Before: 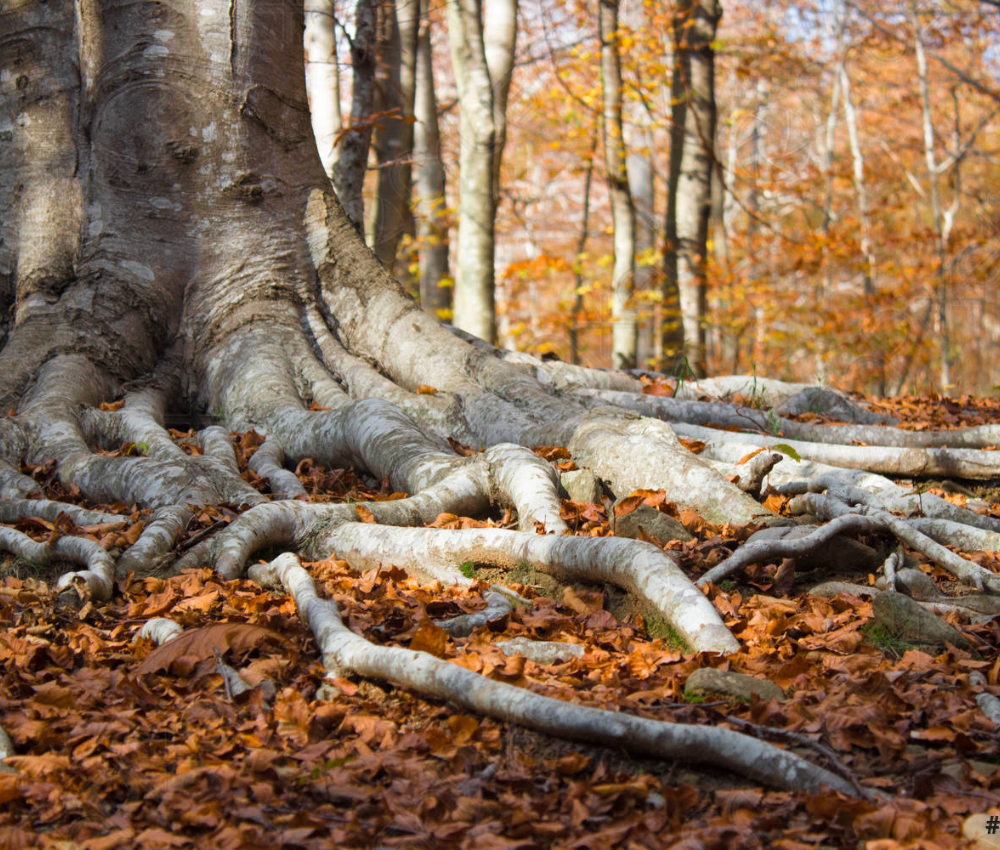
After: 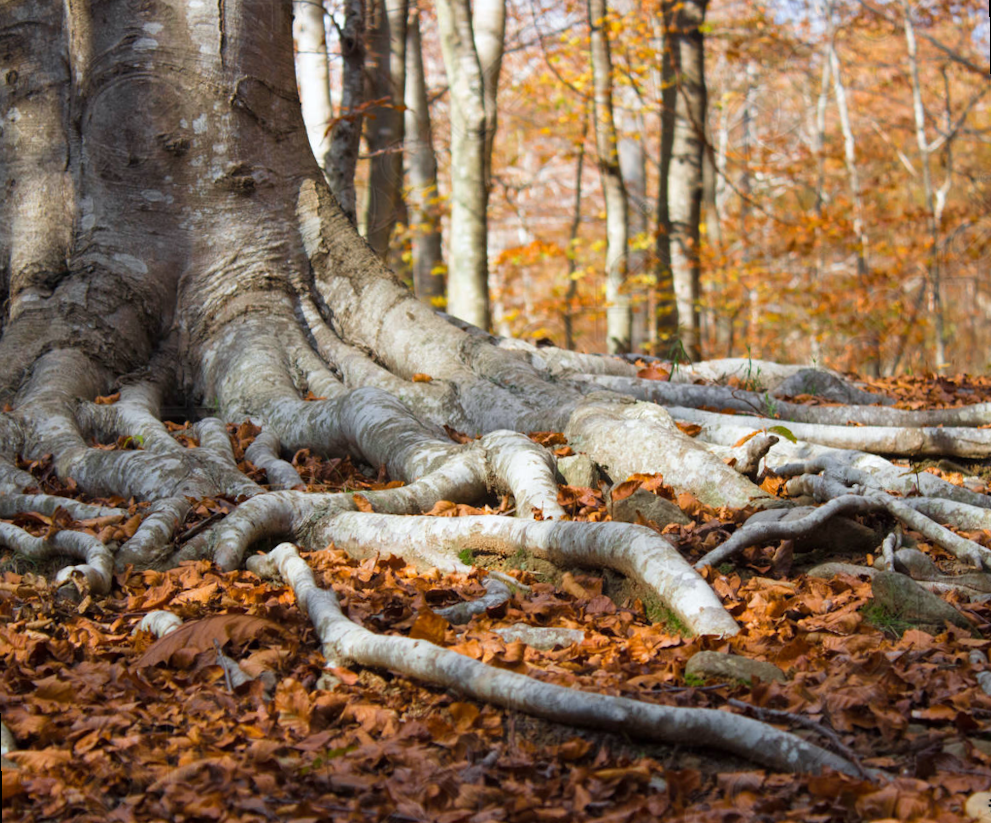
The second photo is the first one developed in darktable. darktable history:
white balance: red 0.988, blue 1.017
rotate and perspective: rotation -1°, crop left 0.011, crop right 0.989, crop top 0.025, crop bottom 0.975
